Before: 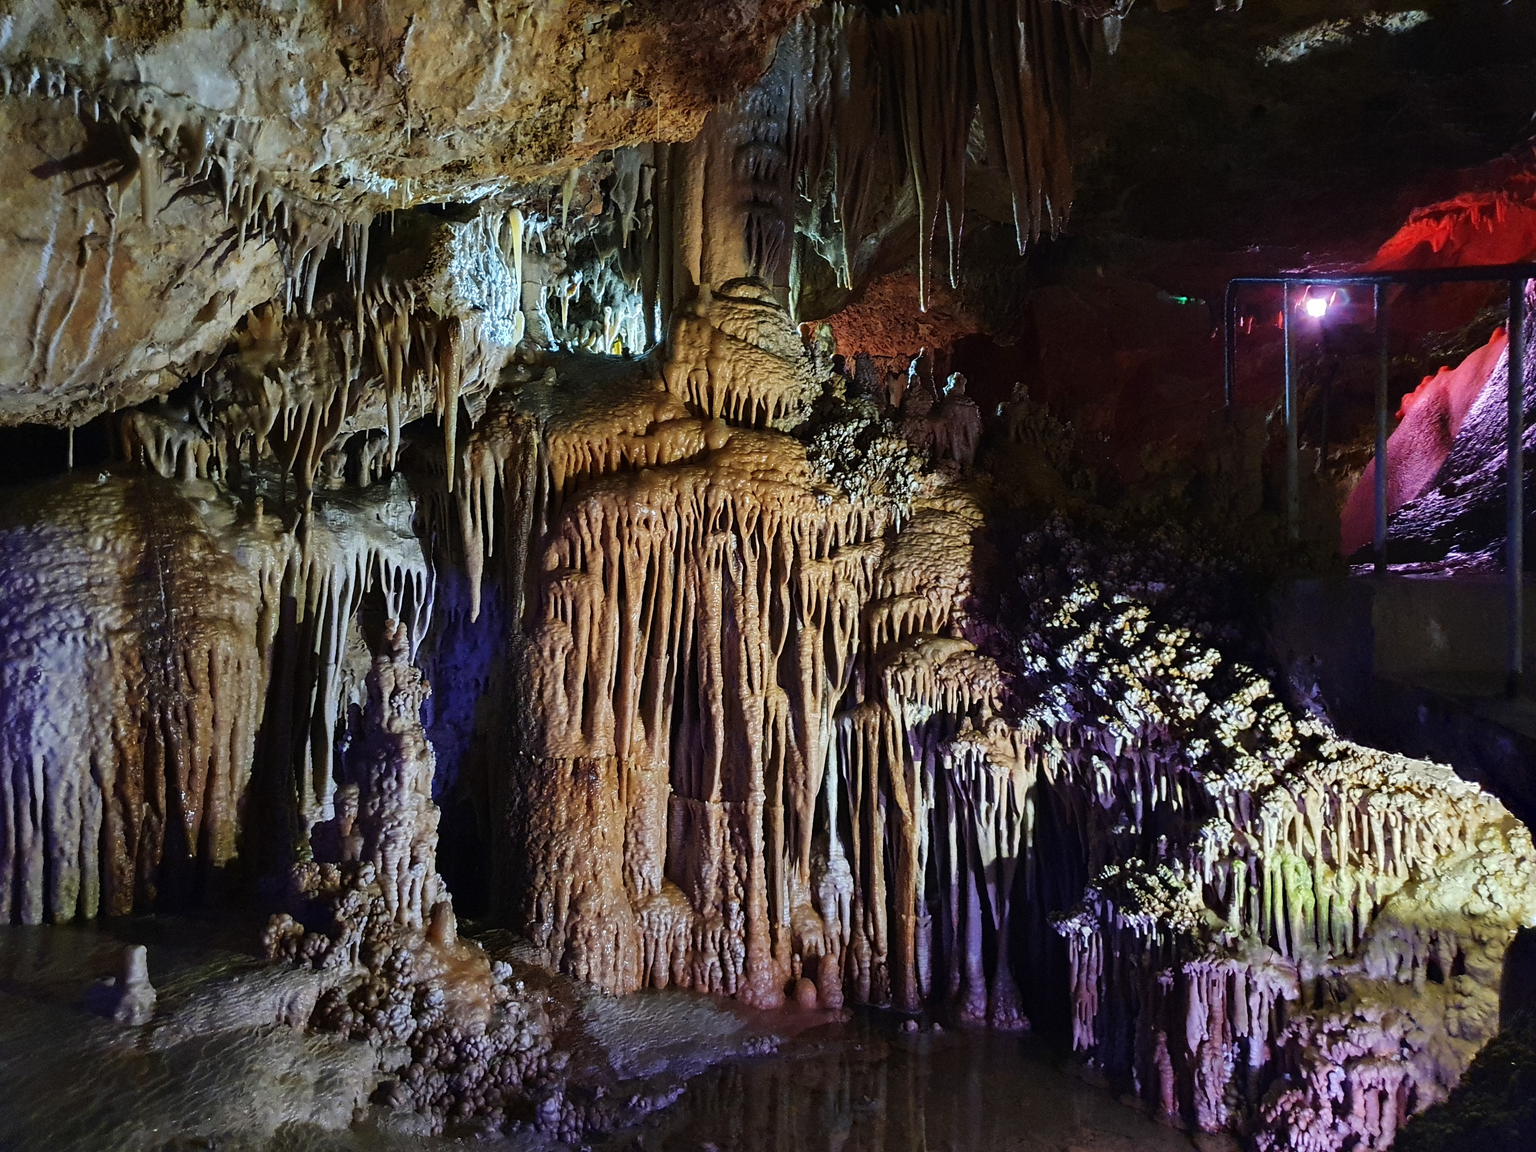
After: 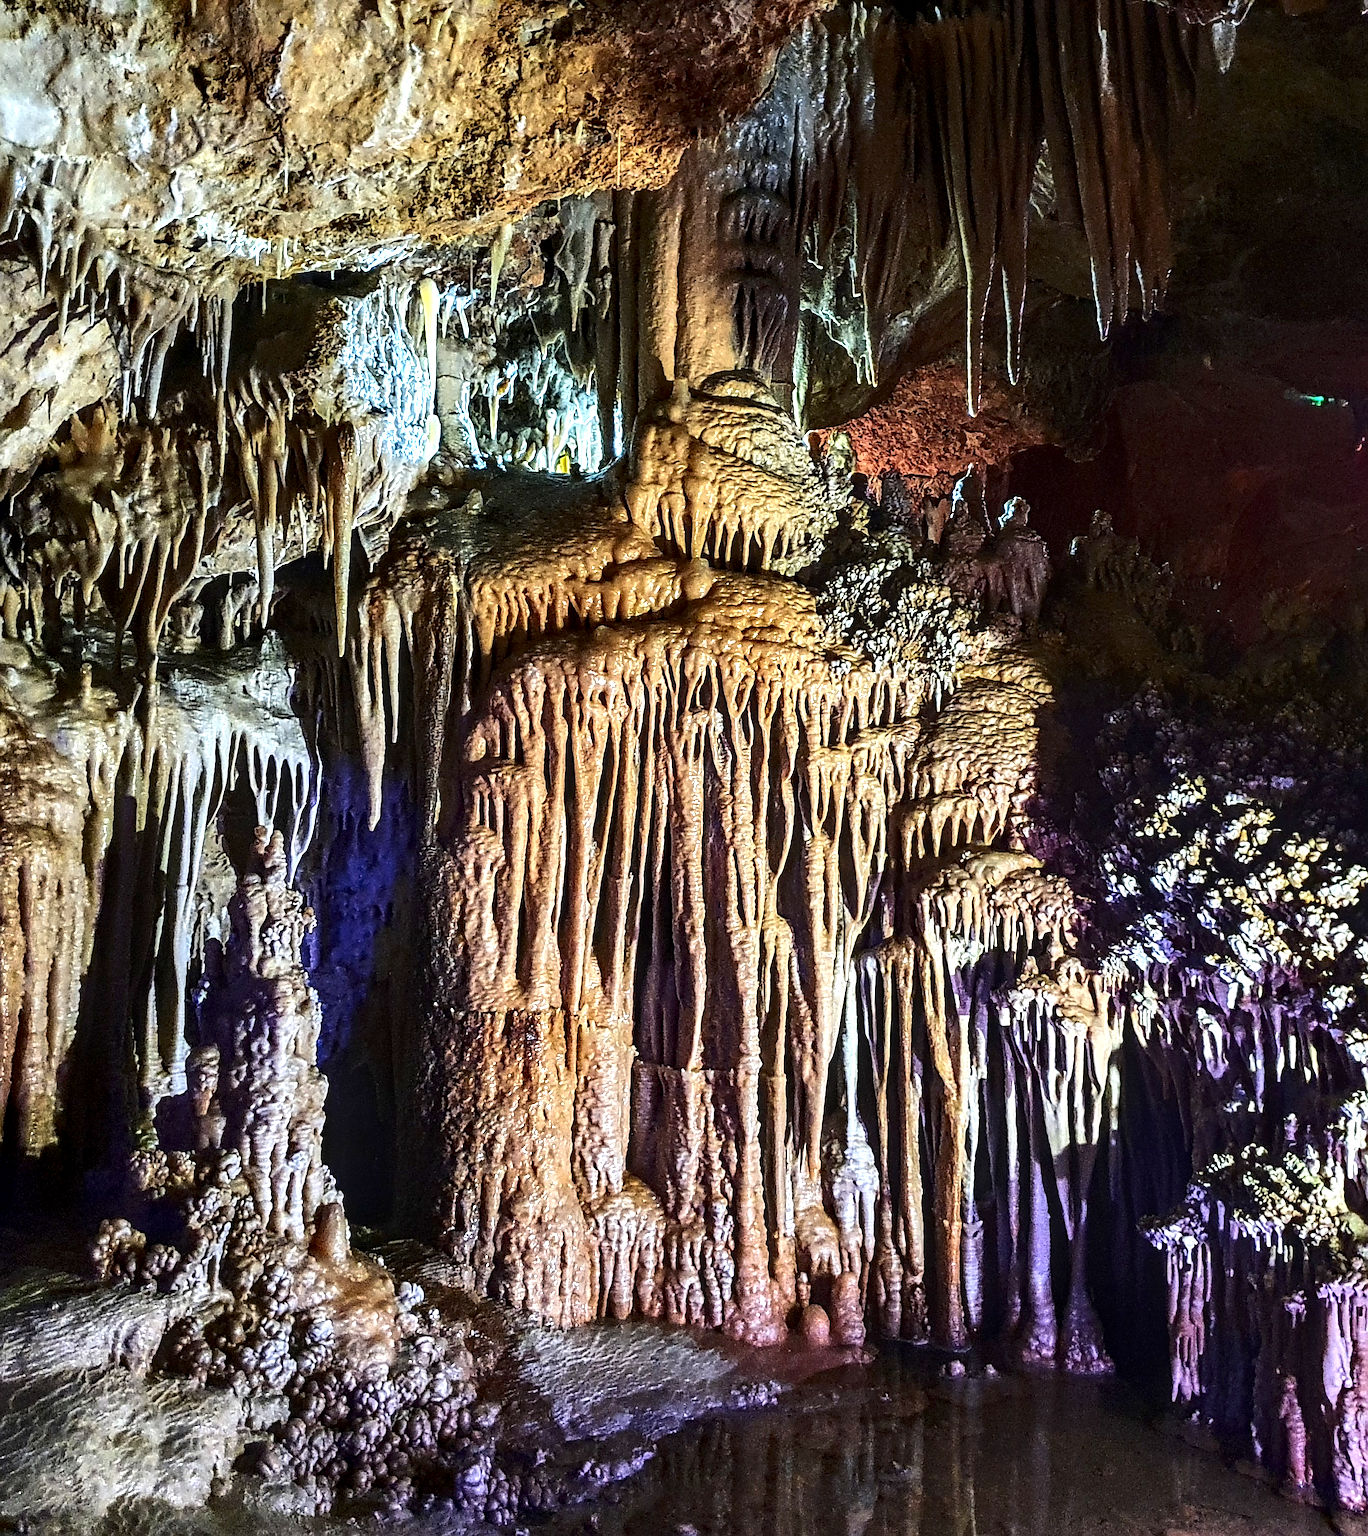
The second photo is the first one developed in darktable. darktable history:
tone equalizer: on, module defaults
levels: mode automatic, levels [0, 0.476, 0.951]
crop and rotate: left 12.682%, right 20.519%
sharpen: on, module defaults
exposure: black level correction 0, exposure 1 EV, compensate highlight preservation false
local contrast: highlights 22%, detail 150%
tone curve: curves: ch0 [(0, 0) (0.003, 0.013) (0.011, 0.018) (0.025, 0.027) (0.044, 0.045) (0.069, 0.068) (0.1, 0.096) (0.136, 0.13) (0.177, 0.168) (0.224, 0.217) (0.277, 0.277) (0.335, 0.338) (0.399, 0.401) (0.468, 0.473) (0.543, 0.544) (0.623, 0.621) (0.709, 0.7) (0.801, 0.781) (0.898, 0.869) (1, 1)], color space Lab, independent channels, preserve colors none
contrast brightness saturation: contrast 0.217
